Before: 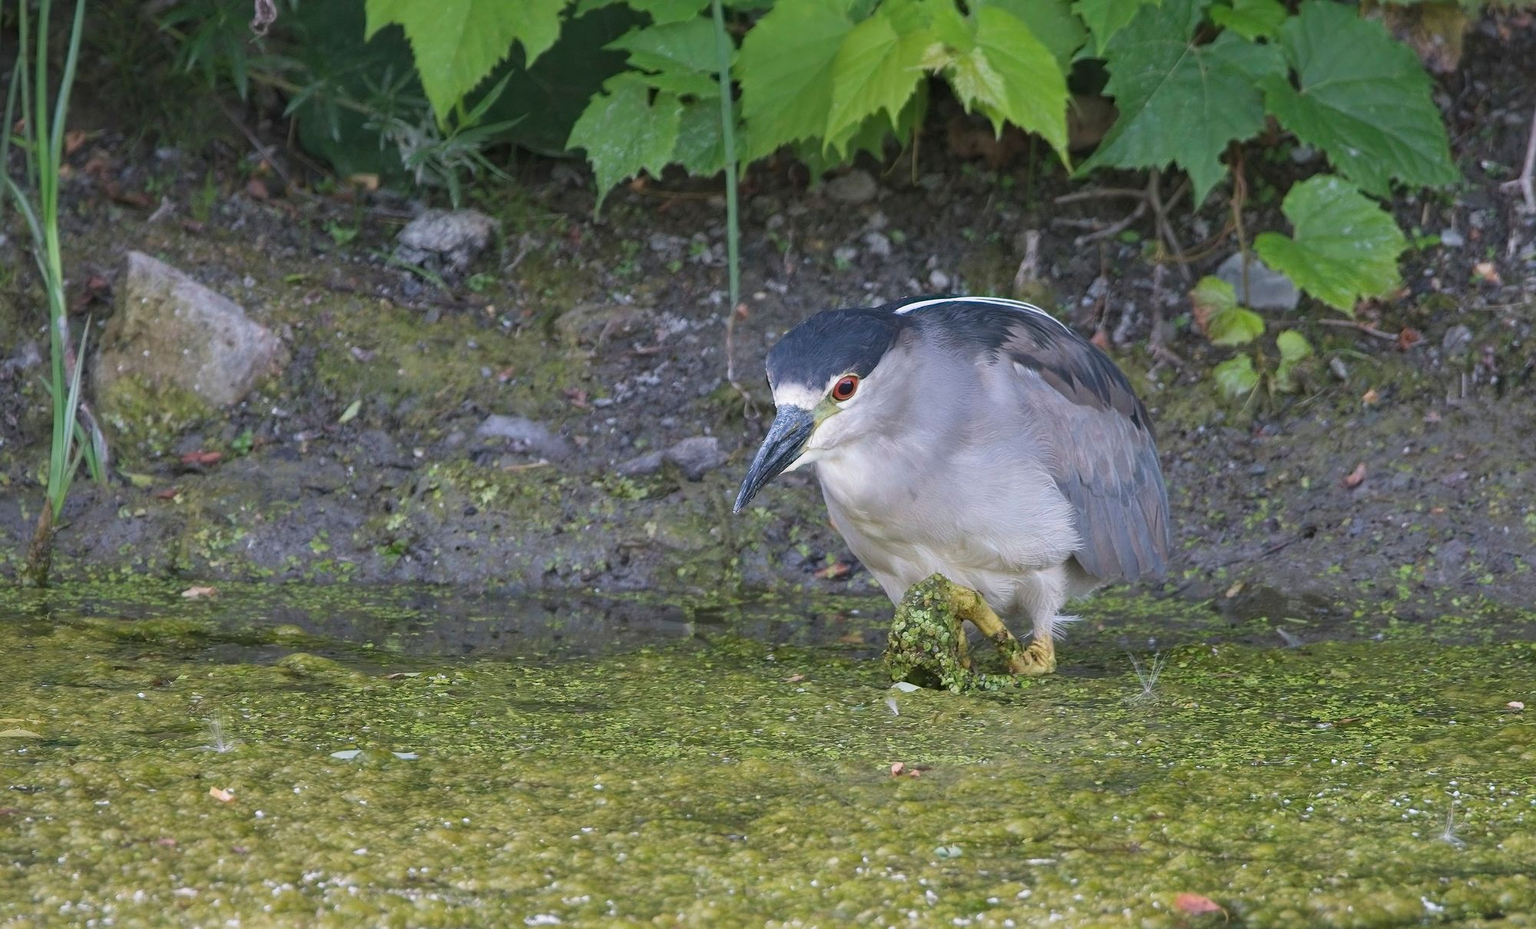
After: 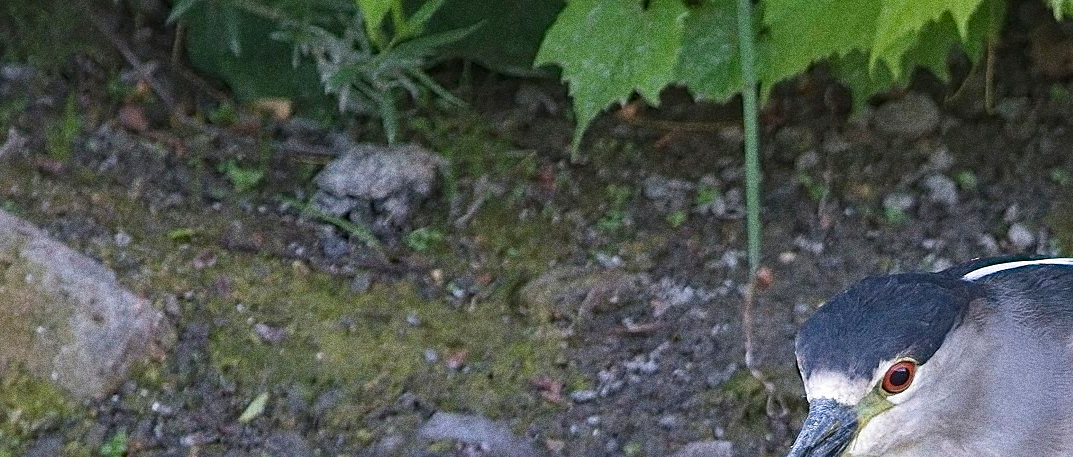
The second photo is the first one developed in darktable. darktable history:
sharpen: on, module defaults
crop: left 10.121%, top 10.631%, right 36.218%, bottom 51.526%
haze removal: compatibility mode true, adaptive false
grain: strength 49.07%
